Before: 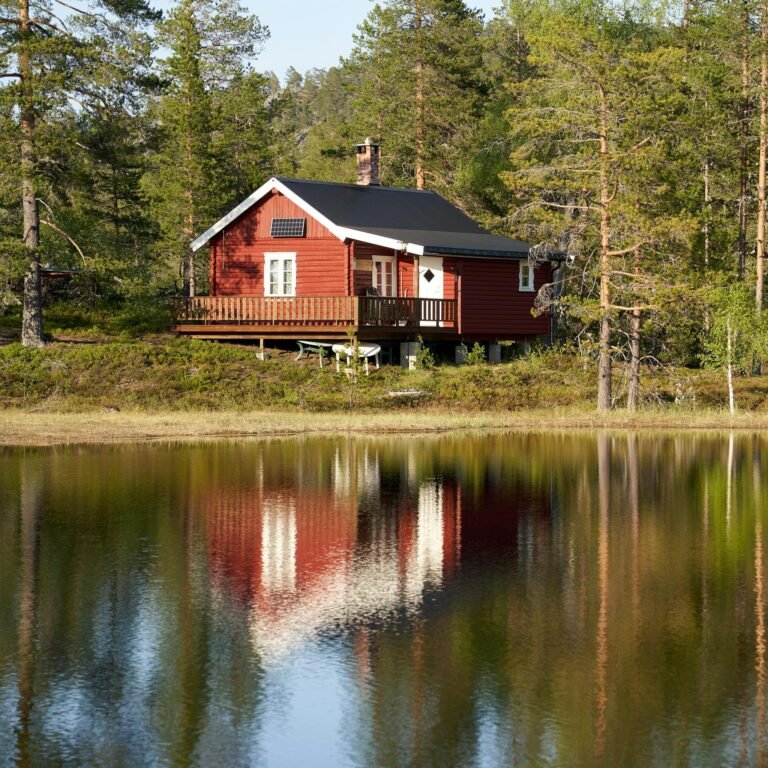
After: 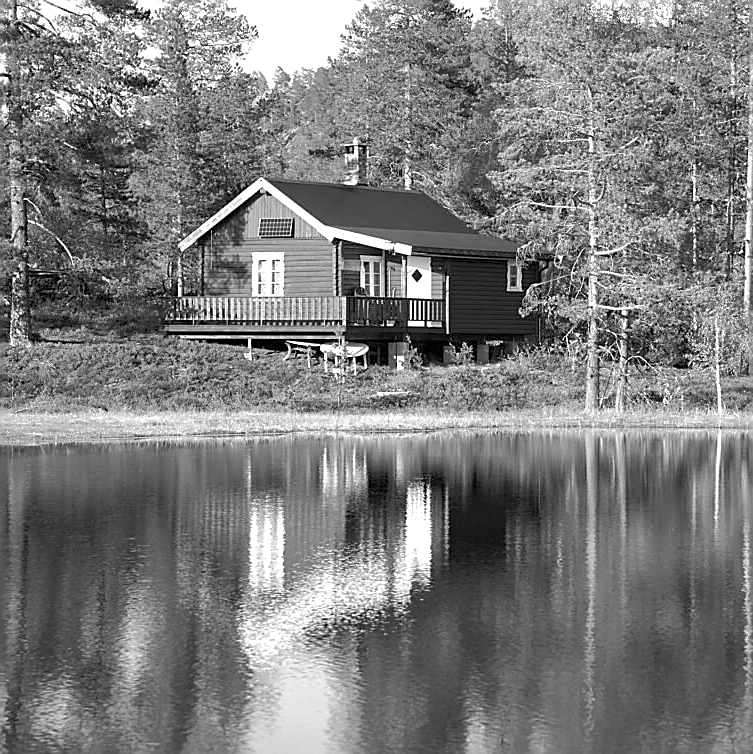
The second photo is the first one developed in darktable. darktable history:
shadows and highlights: on, module defaults
contrast brightness saturation: saturation -0.982
exposure: exposure 0.584 EV, compensate highlight preservation false
color correction: highlights b* 0.008, saturation 0.788
sharpen: radius 1.373, amount 1.236, threshold 0.834
crop: left 1.636%, right 0.278%, bottom 1.804%
